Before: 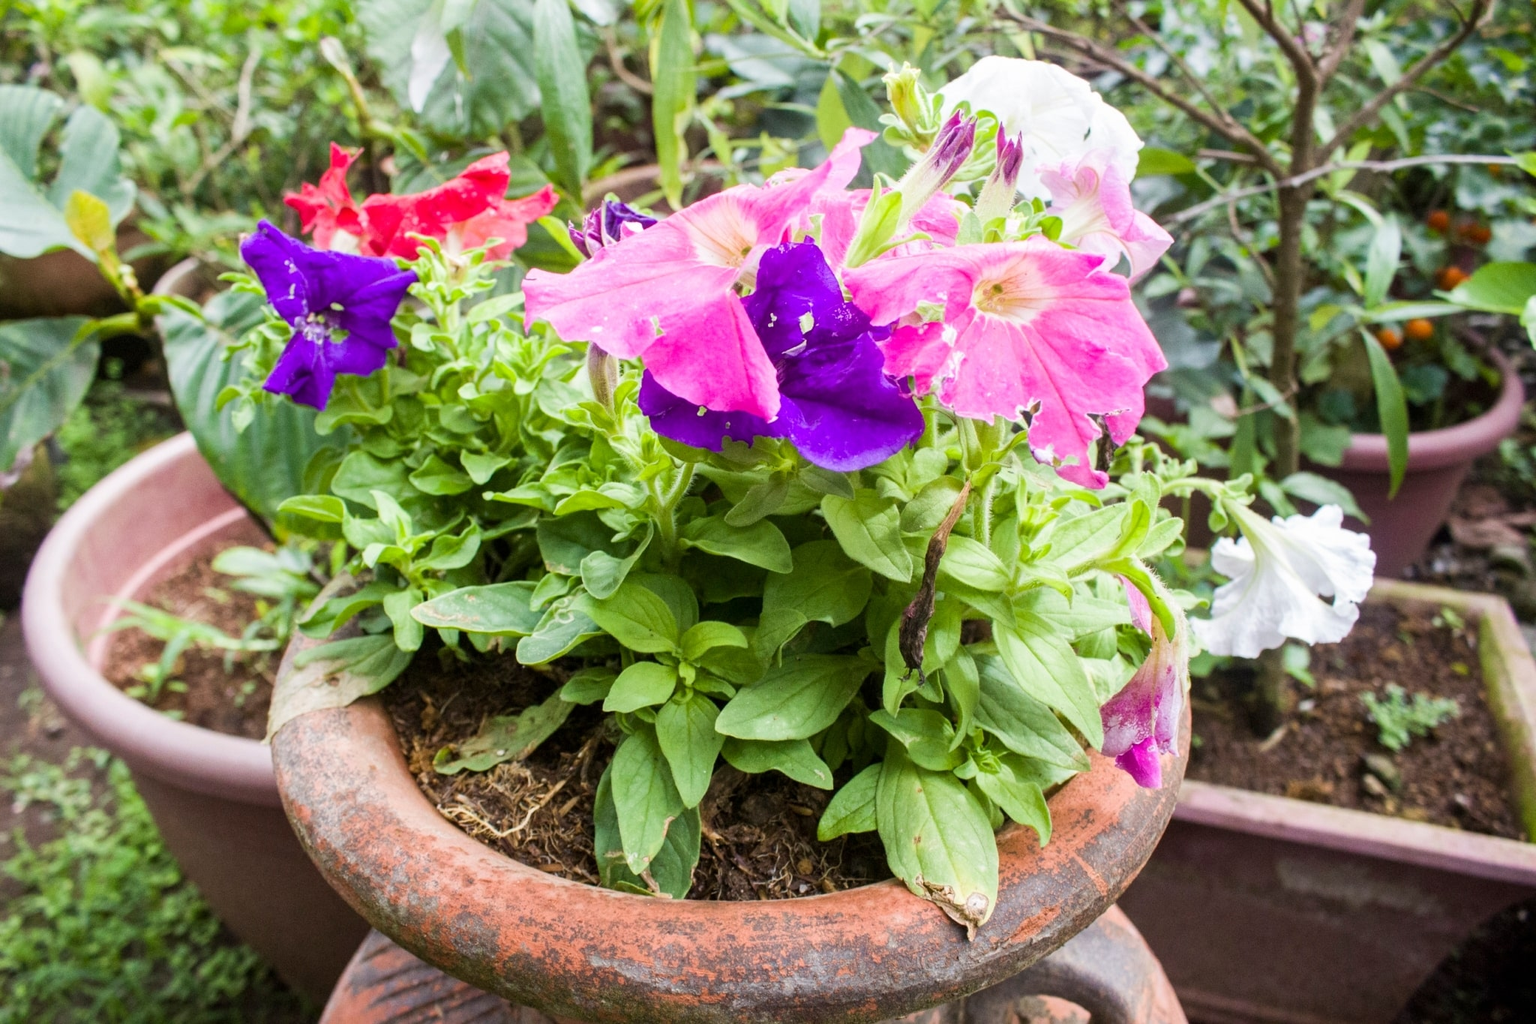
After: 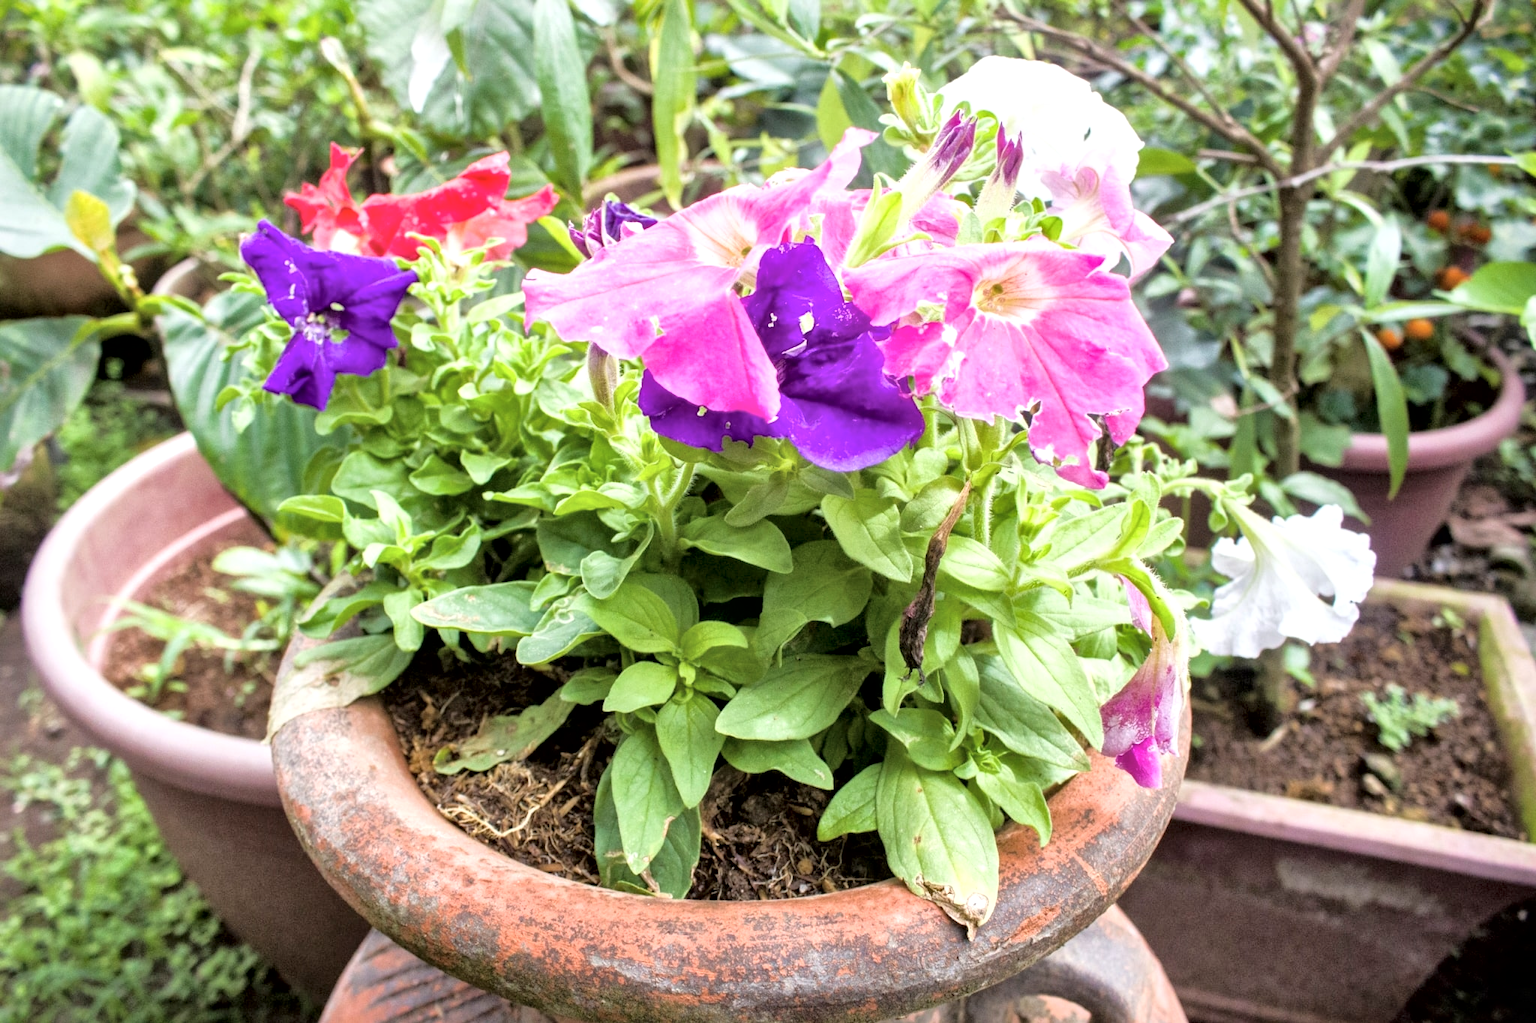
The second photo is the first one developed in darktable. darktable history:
local contrast: mode bilateral grid, contrast 49, coarseness 50, detail 150%, midtone range 0.2
tone curve: curves: ch0 [(0, 0) (0.003, 0.007) (0.011, 0.011) (0.025, 0.021) (0.044, 0.04) (0.069, 0.07) (0.1, 0.129) (0.136, 0.187) (0.177, 0.254) (0.224, 0.325) (0.277, 0.398) (0.335, 0.461) (0.399, 0.513) (0.468, 0.571) (0.543, 0.624) (0.623, 0.69) (0.709, 0.777) (0.801, 0.86) (0.898, 0.953) (1, 1)], color space Lab, independent channels, preserve colors none
